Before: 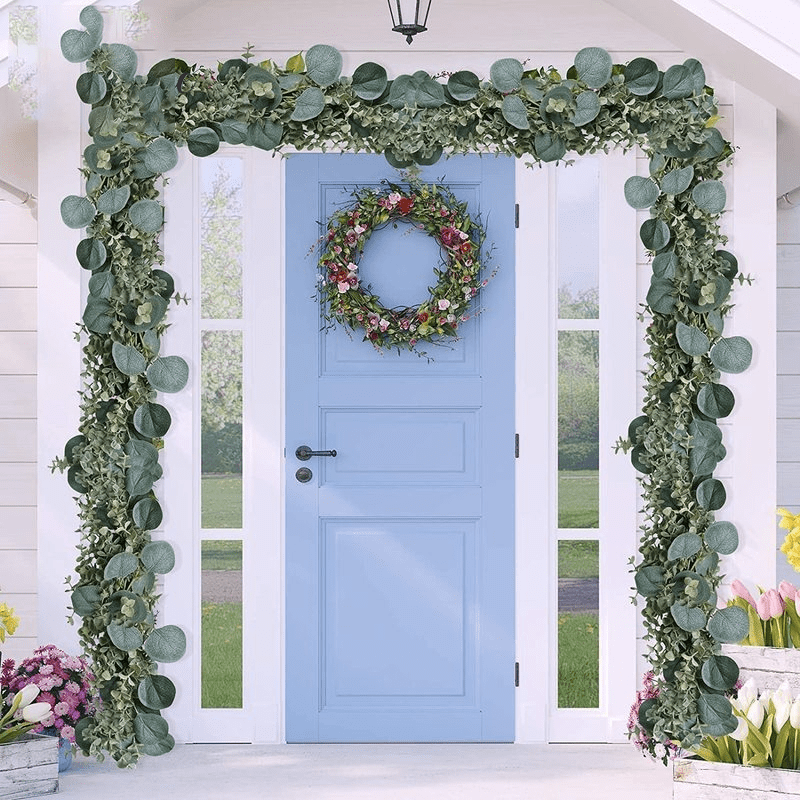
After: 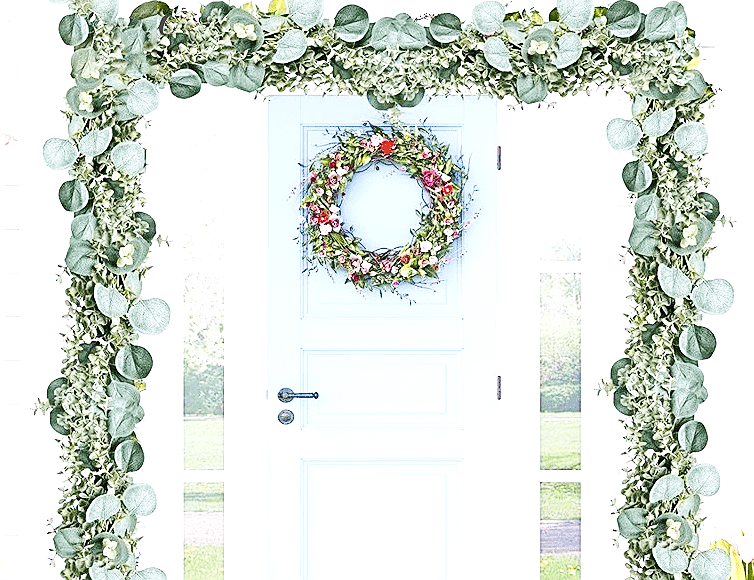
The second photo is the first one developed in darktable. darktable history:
crop: left 2.364%, top 7.257%, right 3.302%, bottom 20.177%
exposure: black level correction 0, exposure 1.347 EV, compensate highlight preservation false
base curve: curves: ch0 [(0, 0) (0.036, 0.025) (0.121, 0.166) (0.206, 0.329) (0.605, 0.79) (1, 1)], preserve colors none
sharpen: amount 0.466
